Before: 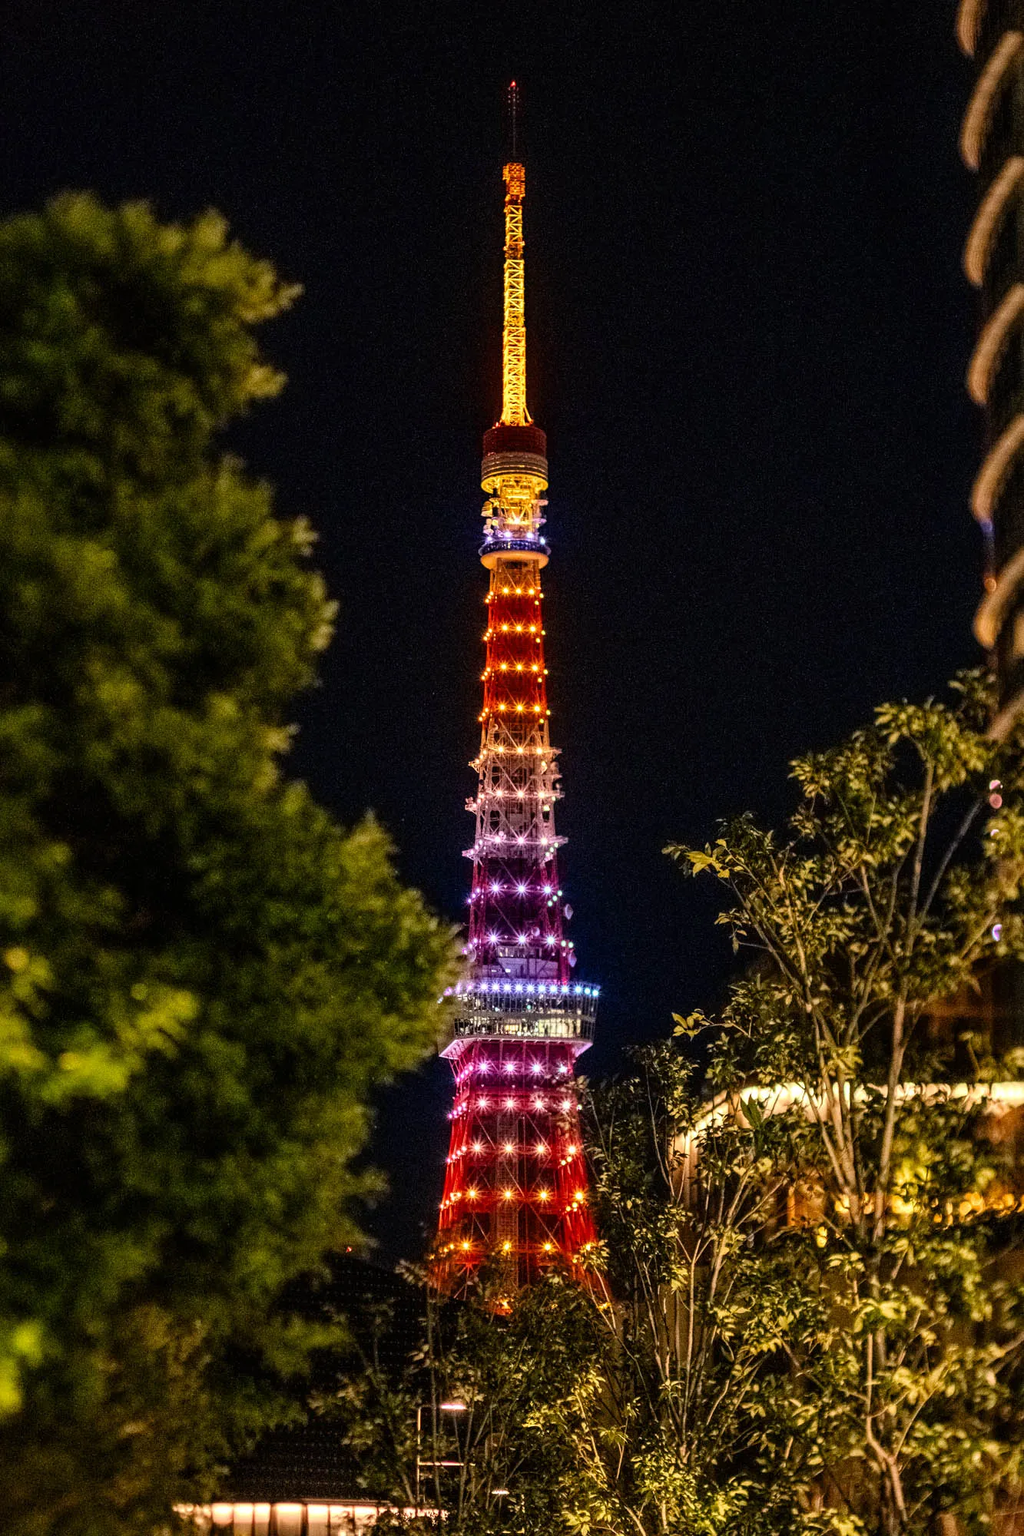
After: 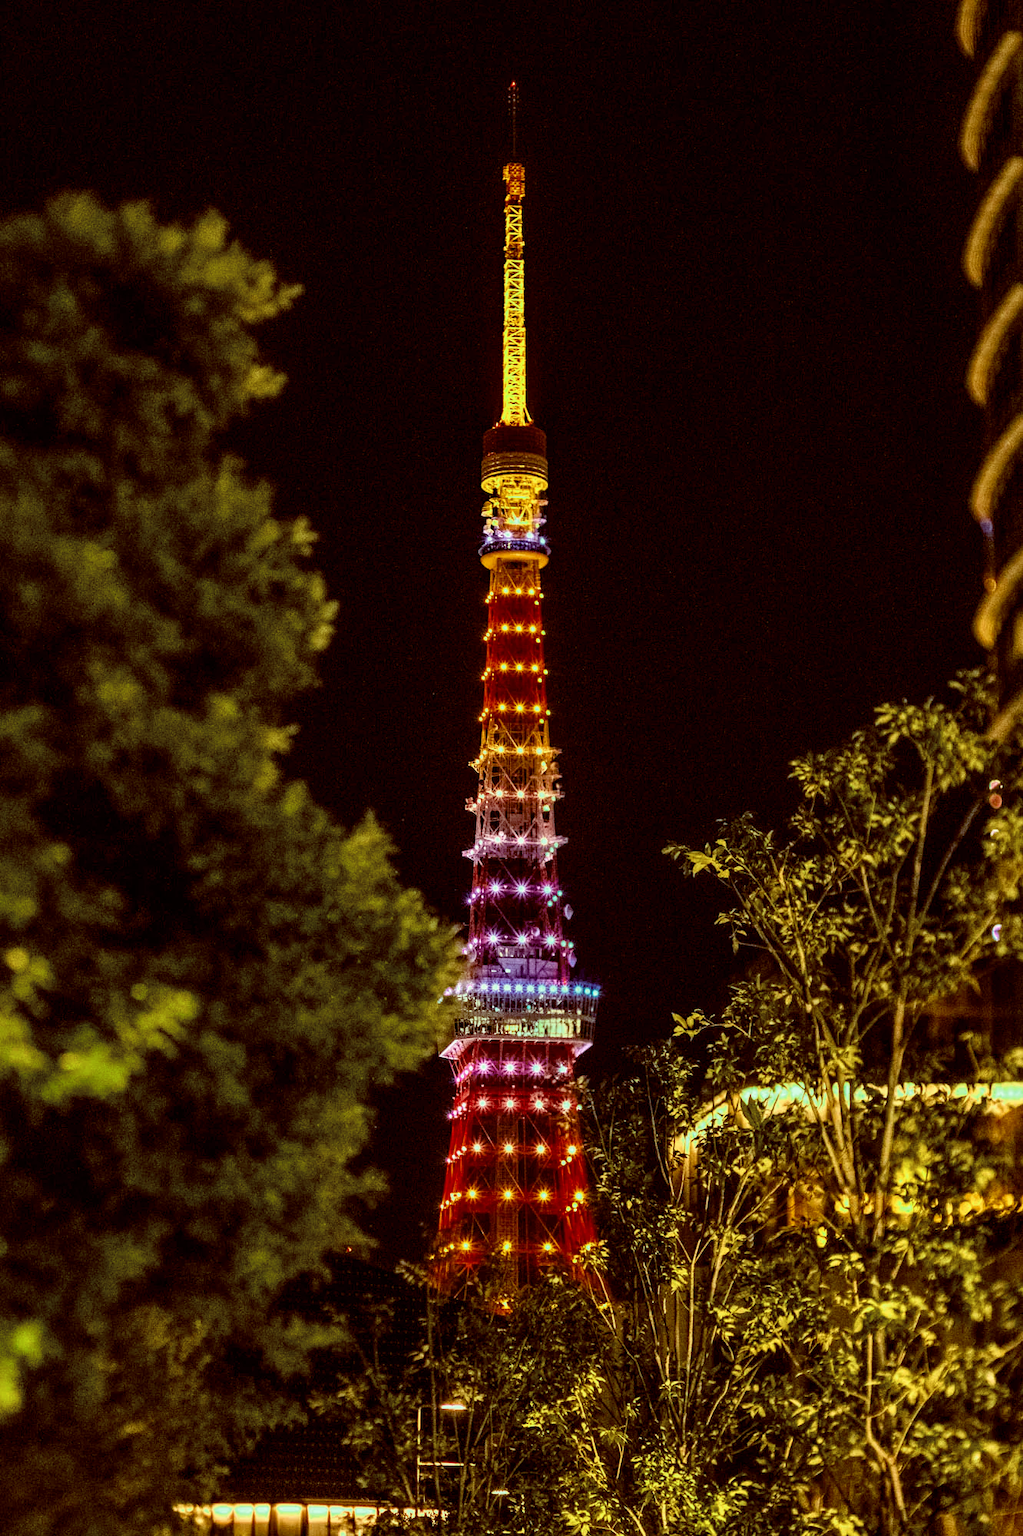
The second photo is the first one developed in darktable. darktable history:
color balance rgb: highlights gain › luminance 15.484%, highlights gain › chroma 6.893%, highlights gain › hue 128.73°, global offset › chroma 0.408%, global offset › hue 33.62°, perceptual saturation grading › global saturation 31.25%, global vibrance 22.904%
color zones: curves: ch0 [(0, 0.5) (0.125, 0.4) (0.25, 0.5) (0.375, 0.4) (0.5, 0.4) (0.625, 0.35) (0.75, 0.35) (0.875, 0.5)]; ch1 [(0, 0.35) (0.125, 0.45) (0.25, 0.35) (0.375, 0.35) (0.5, 0.35) (0.625, 0.35) (0.75, 0.45) (0.875, 0.35)]; ch2 [(0, 0.6) (0.125, 0.5) (0.25, 0.5) (0.375, 0.6) (0.5, 0.6) (0.625, 0.5) (0.75, 0.5) (0.875, 0.5)]
